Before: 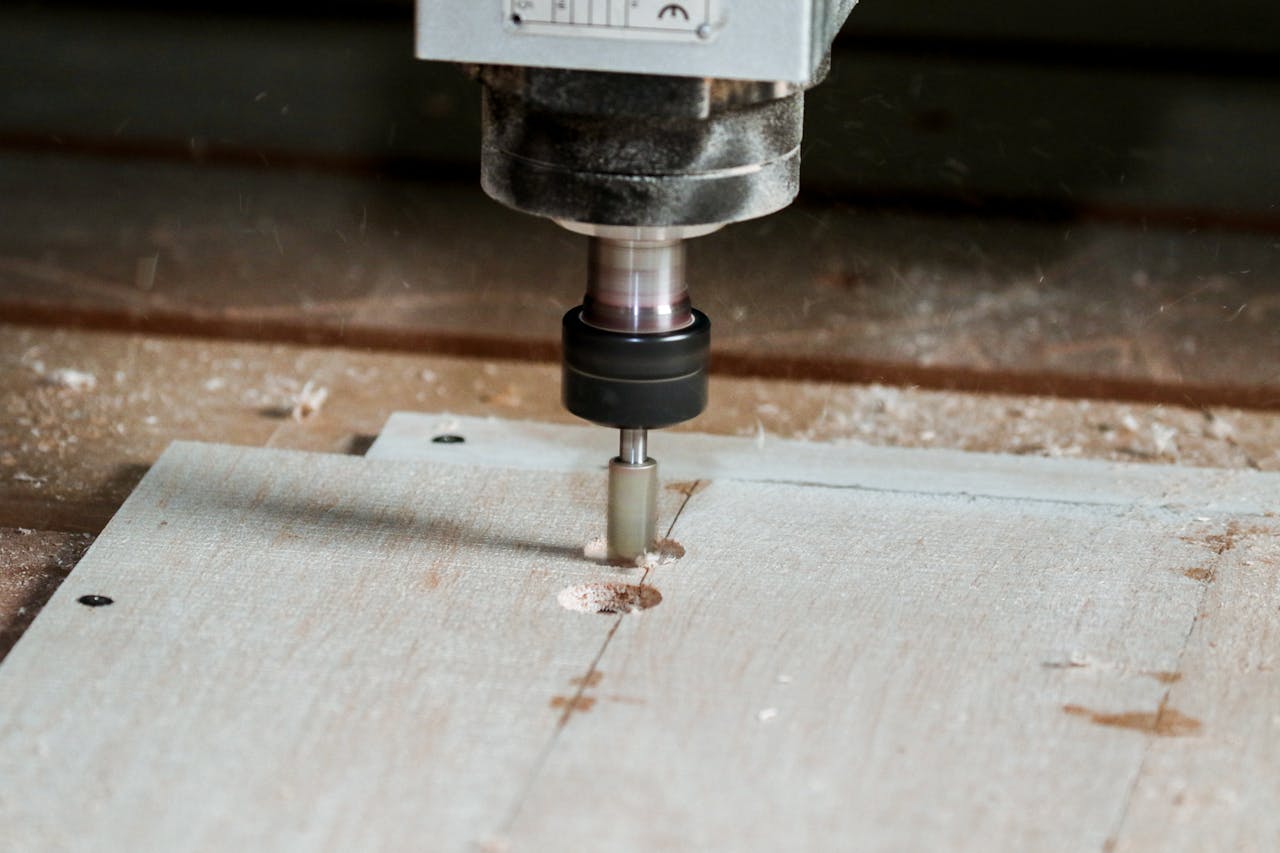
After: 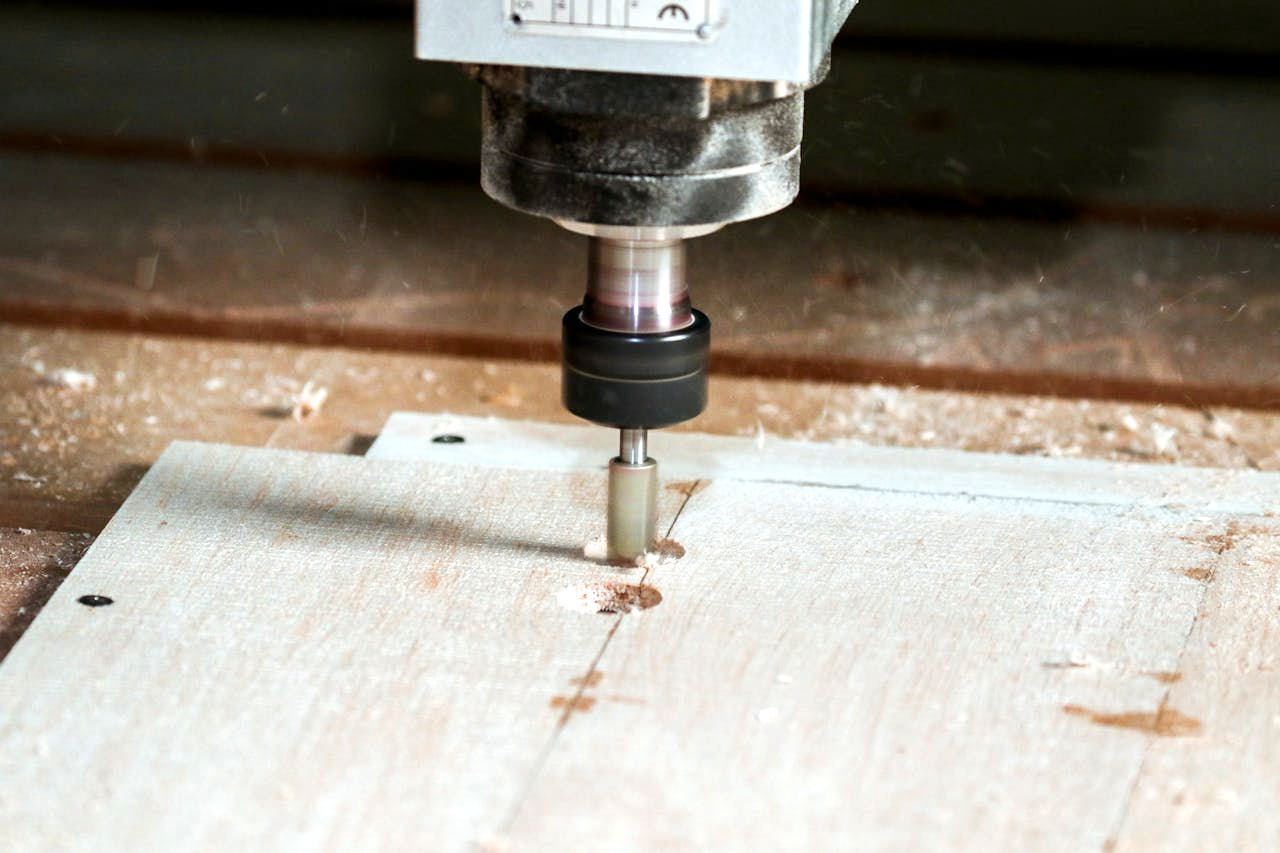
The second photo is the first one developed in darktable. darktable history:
exposure: exposure 0.61 EV, compensate highlight preservation false
color correction: highlights b* 0.039, saturation 1.12
